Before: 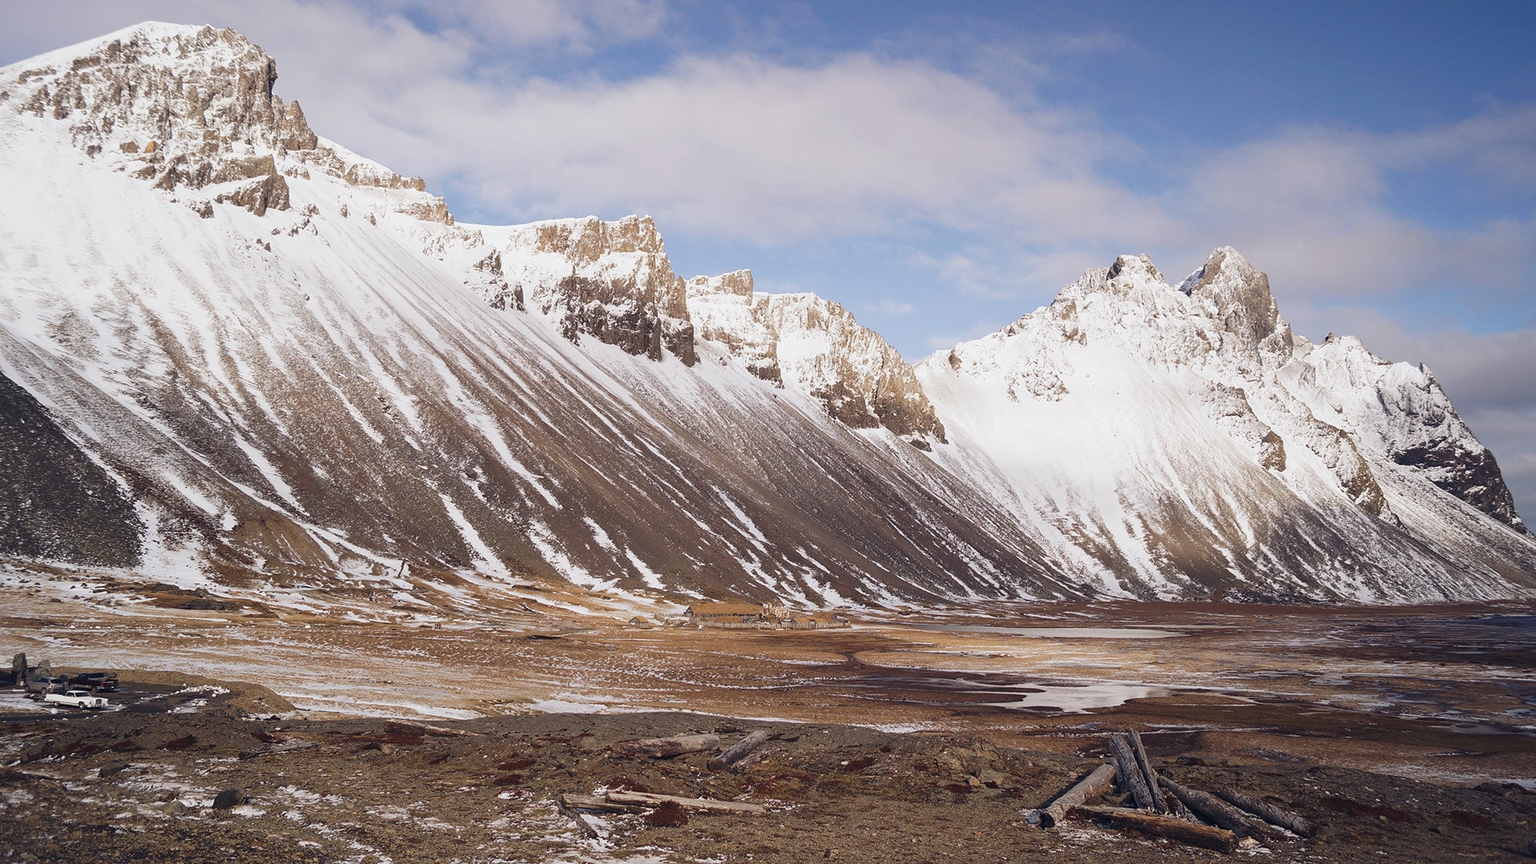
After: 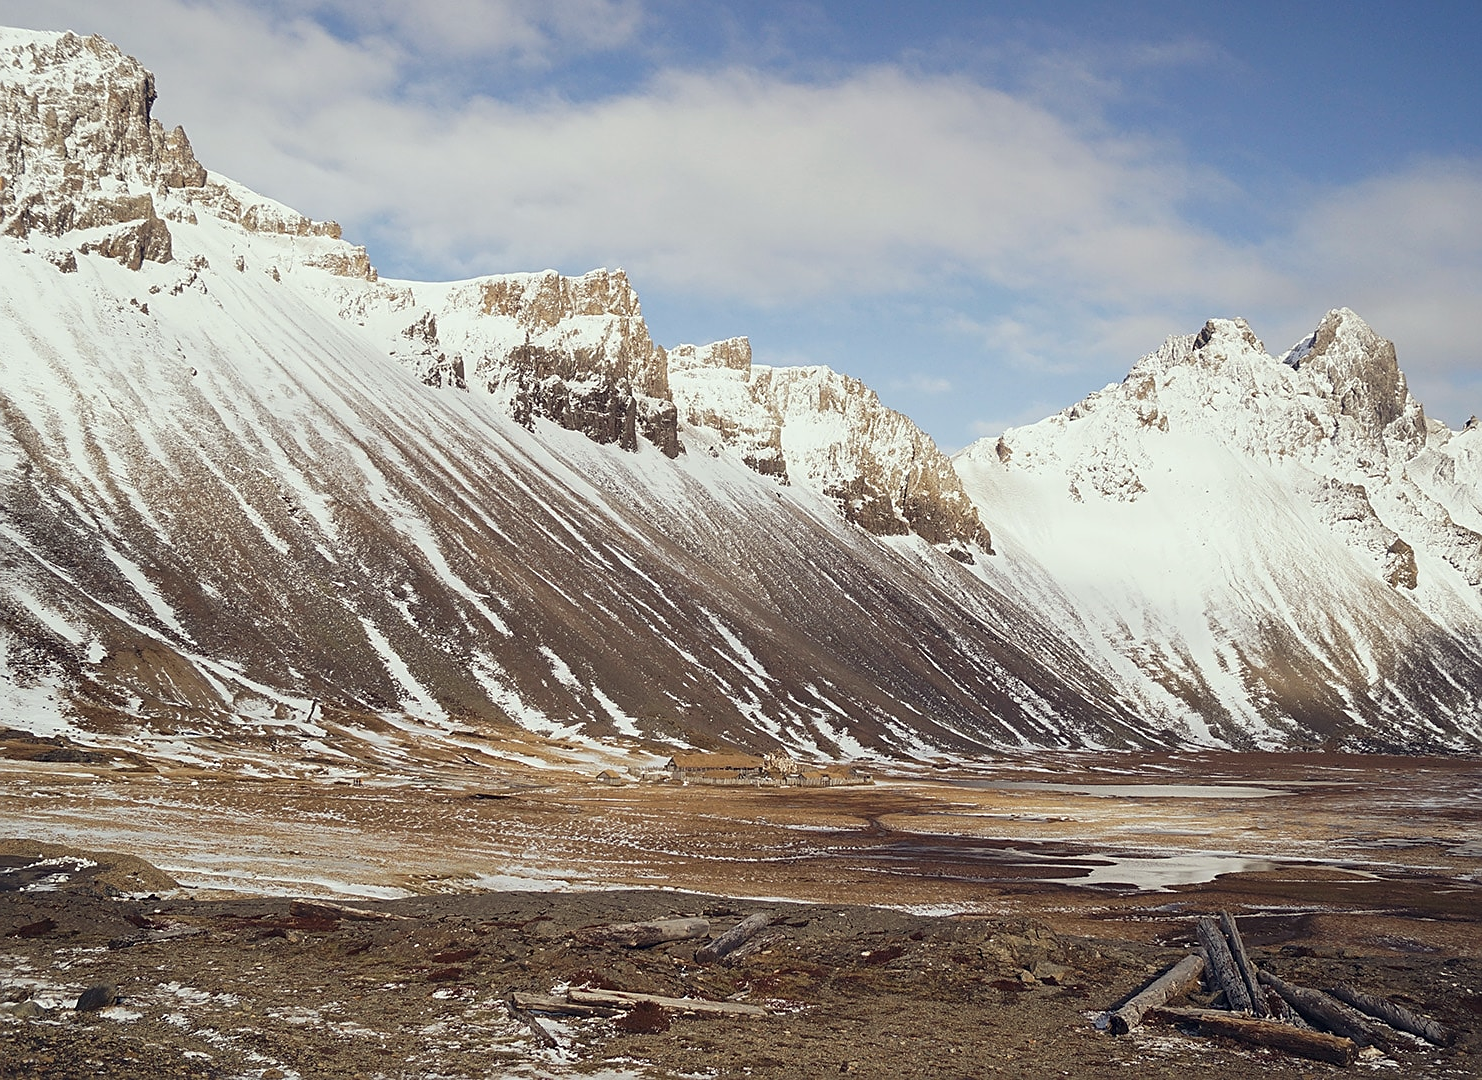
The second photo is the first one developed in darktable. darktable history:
color correction: highlights a* -4.72, highlights b* 5.04, saturation 0.967
crop: left 9.902%, right 12.867%
sharpen: on, module defaults
